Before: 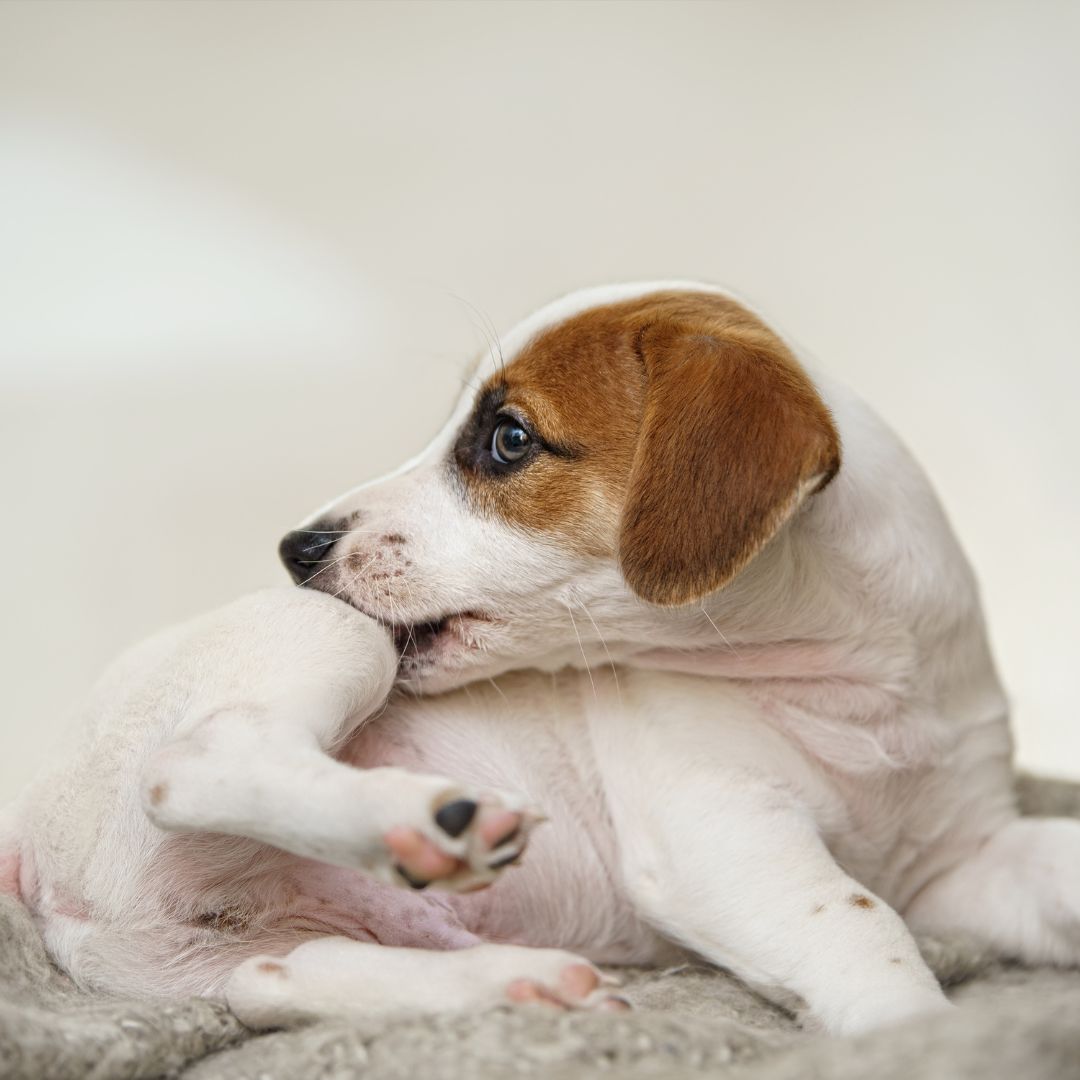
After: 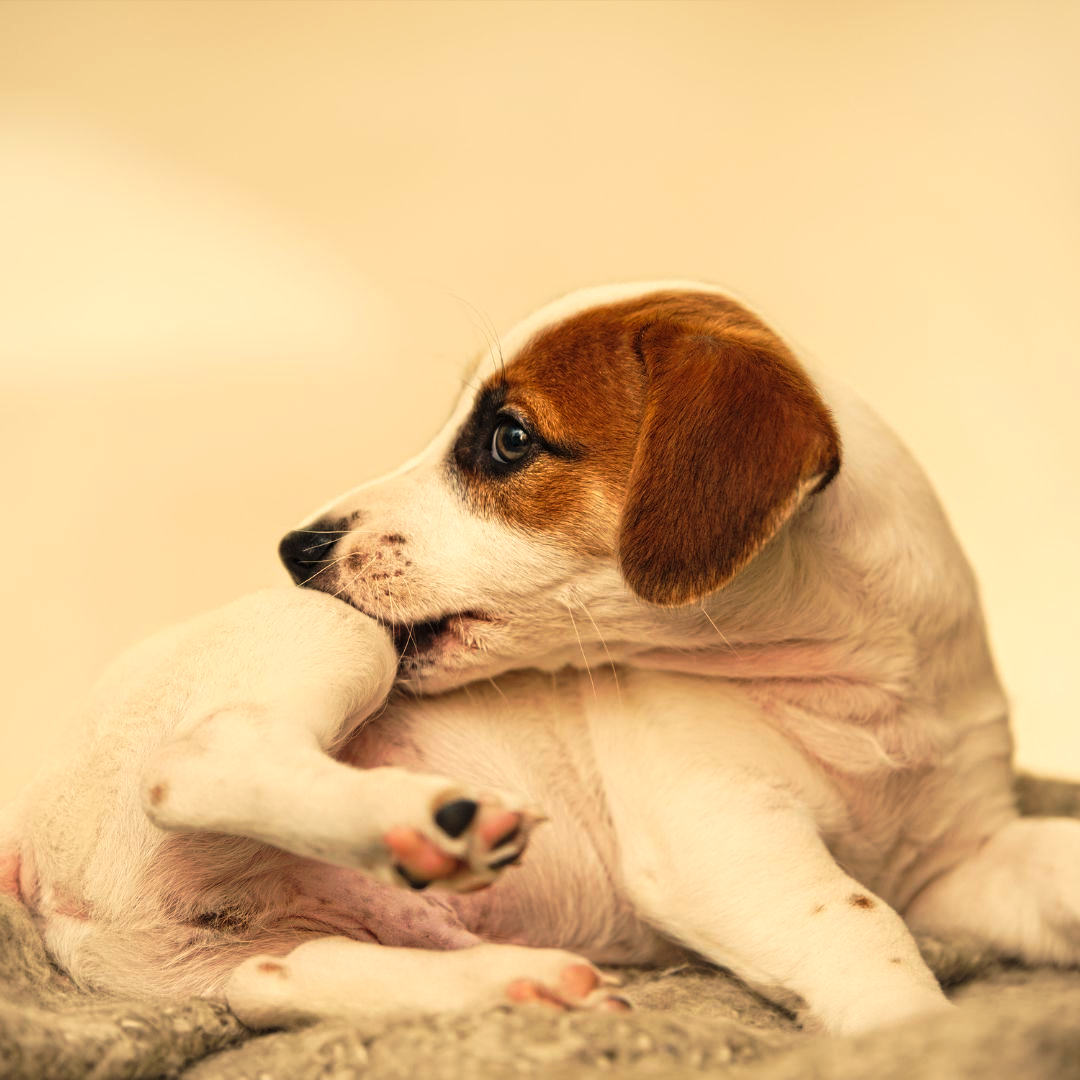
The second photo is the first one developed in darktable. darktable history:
tone curve: curves: ch0 [(0, 0) (0.003, 0.004) (0.011, 0.009) (0.025, 0.017) (0.044, 0.029) (0.069, 0.04) (0.1, 0.051) (0.136, 0.07) (0.177, 0.095) (0.224, 0.131) (0.277, 0.179) (0.335, 0.237) (0.399, 0.302) (0.468, 0.386) (0.543, 0.471) (0.623, 0.576) (0.709, 0.699) (0.801, 0.817) (0.898, 0.917) (1, 1)], preserve colors none
white balance: red 1.138, green 0.996, blue 0.812
